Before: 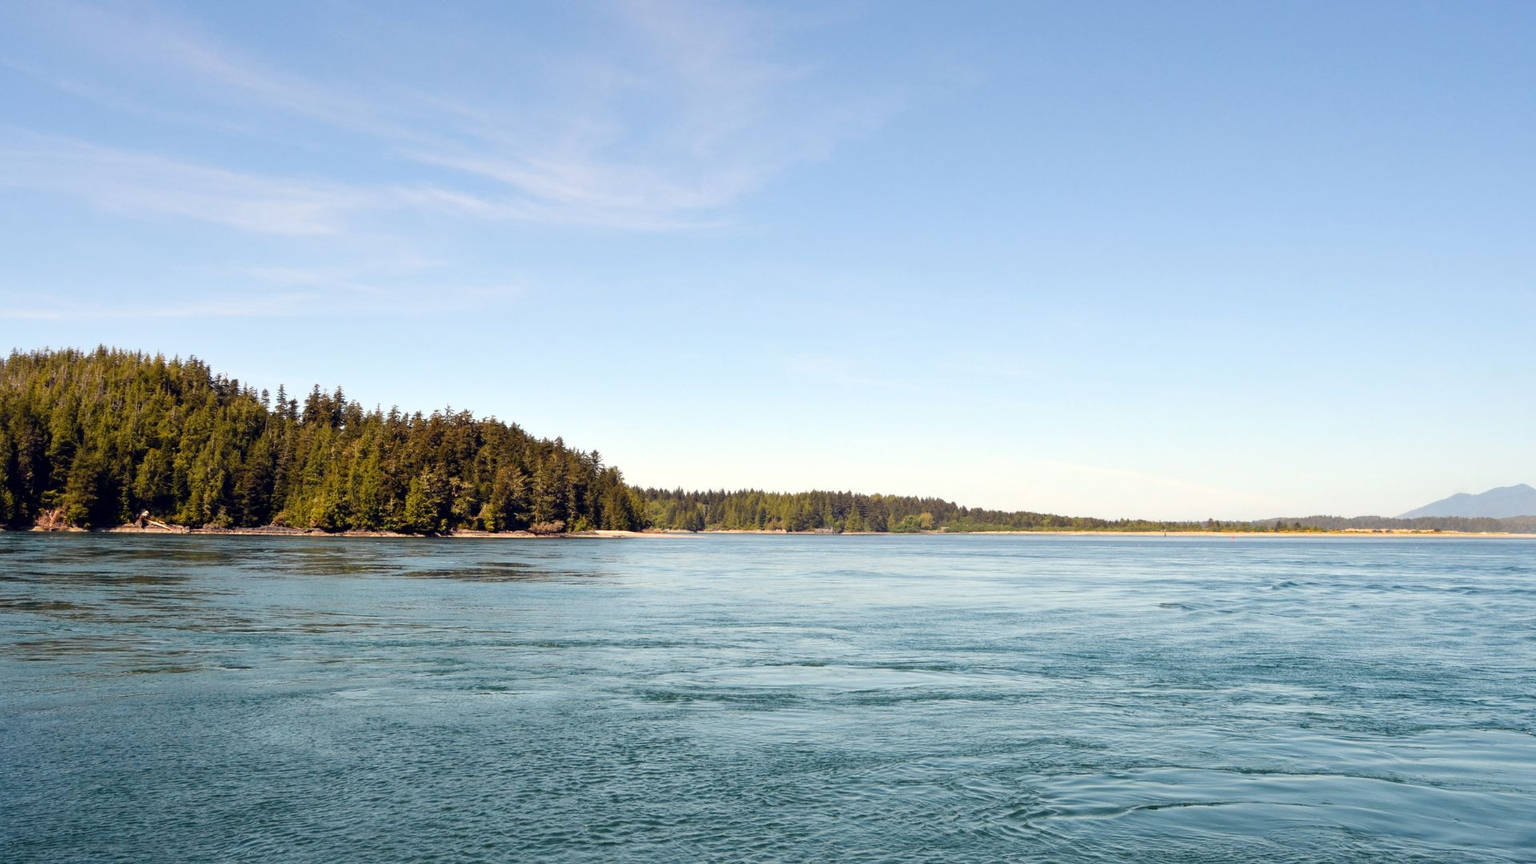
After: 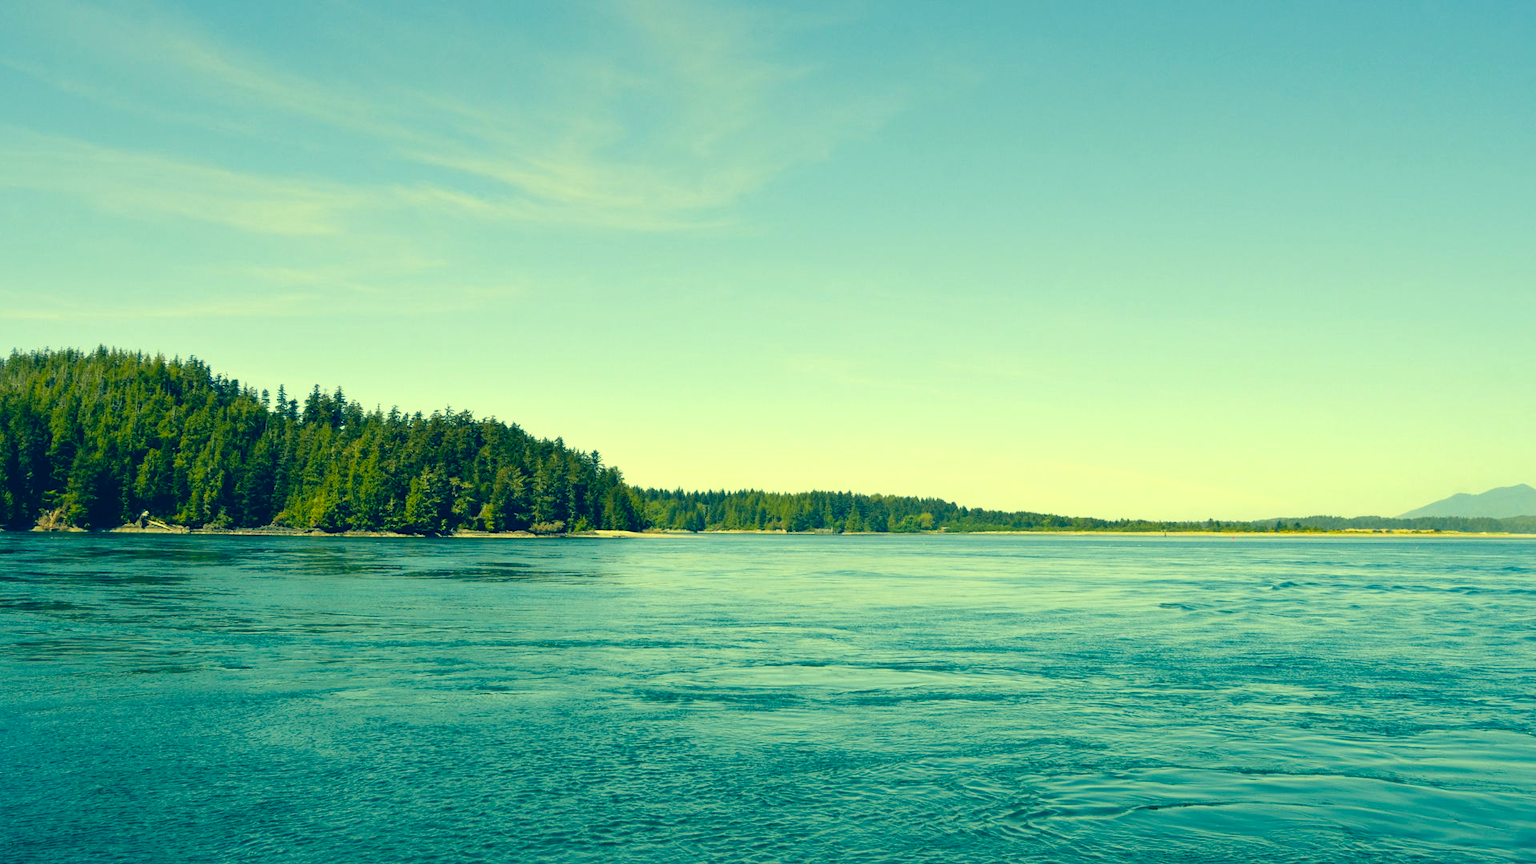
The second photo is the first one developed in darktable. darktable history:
tone equalizer: -8 EV -1.84 EV, -7 EV -1.16 EV, -6 EV -1.62 EV, smoothing diameter 25%, edges refinement/feathering 10, preserve details guided filter
color correction: highlights a* -15.58, highlights b* 40, shadows a* -40, shadows b* -26.18
